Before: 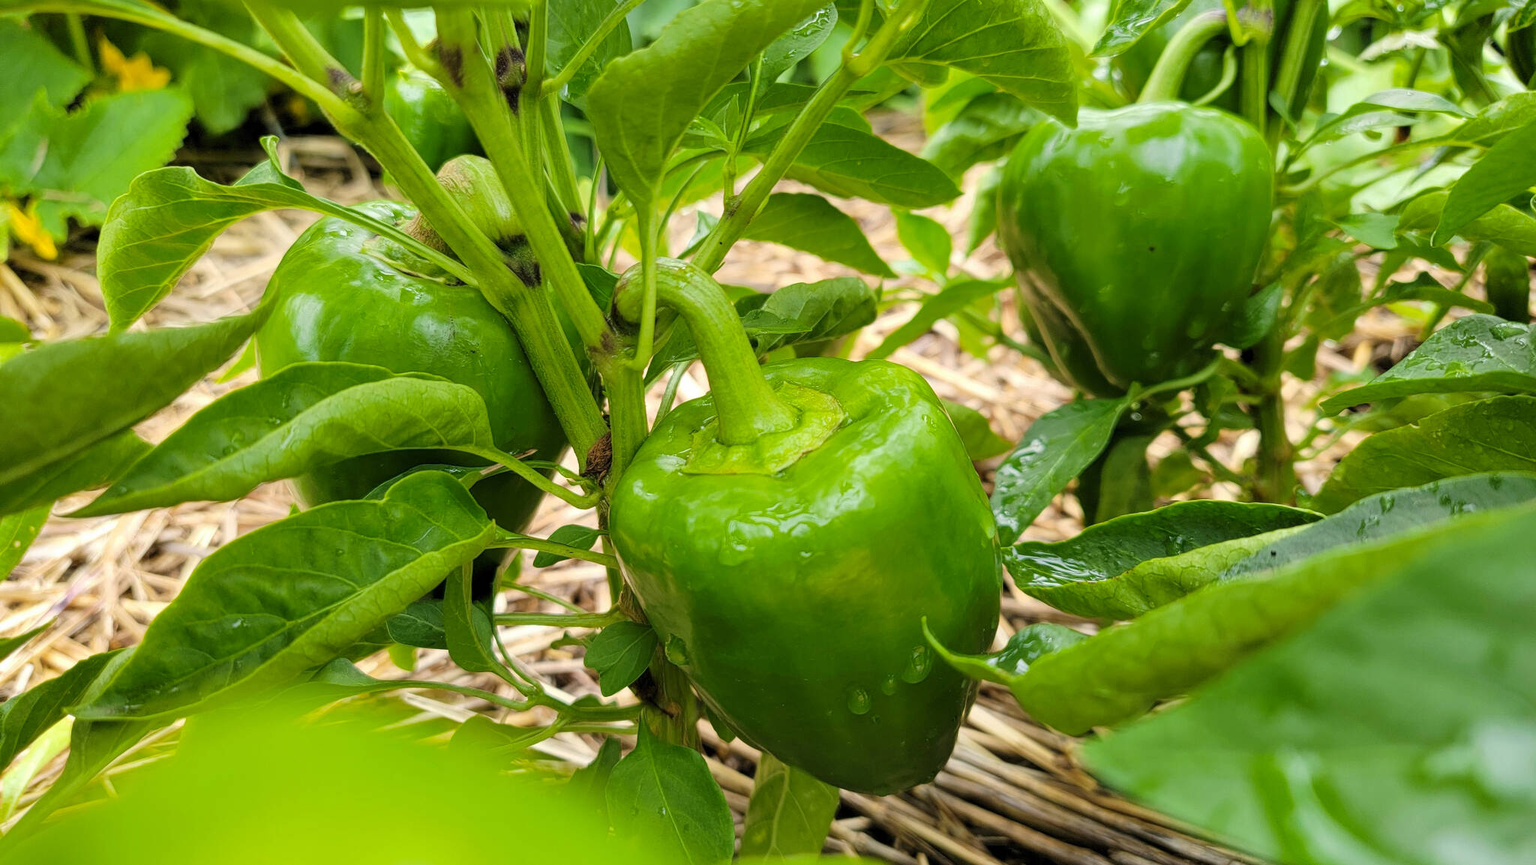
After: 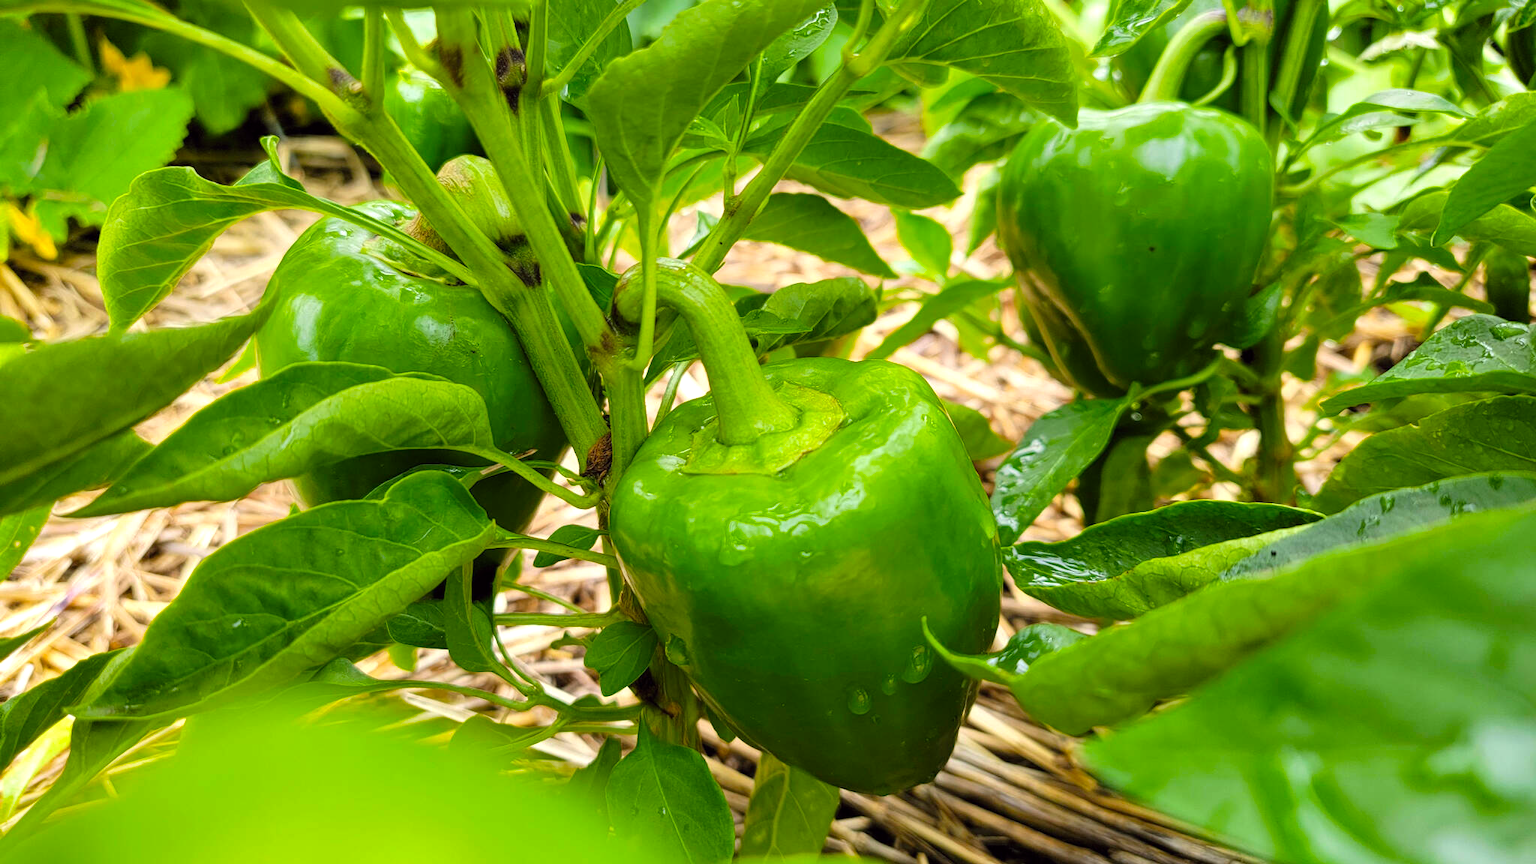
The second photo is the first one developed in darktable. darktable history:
exposure: exposure -0.01 EV, compensate highlight preservation false
color balance: lift [1, 1.001, 0.999, 1.001], gamma [1, 1.004, 1.007, 0.993], gain [1, 0.991, 0.987, 1.013], contrast 7.5%, contrast fulcrum 10%, output saturation 115%
